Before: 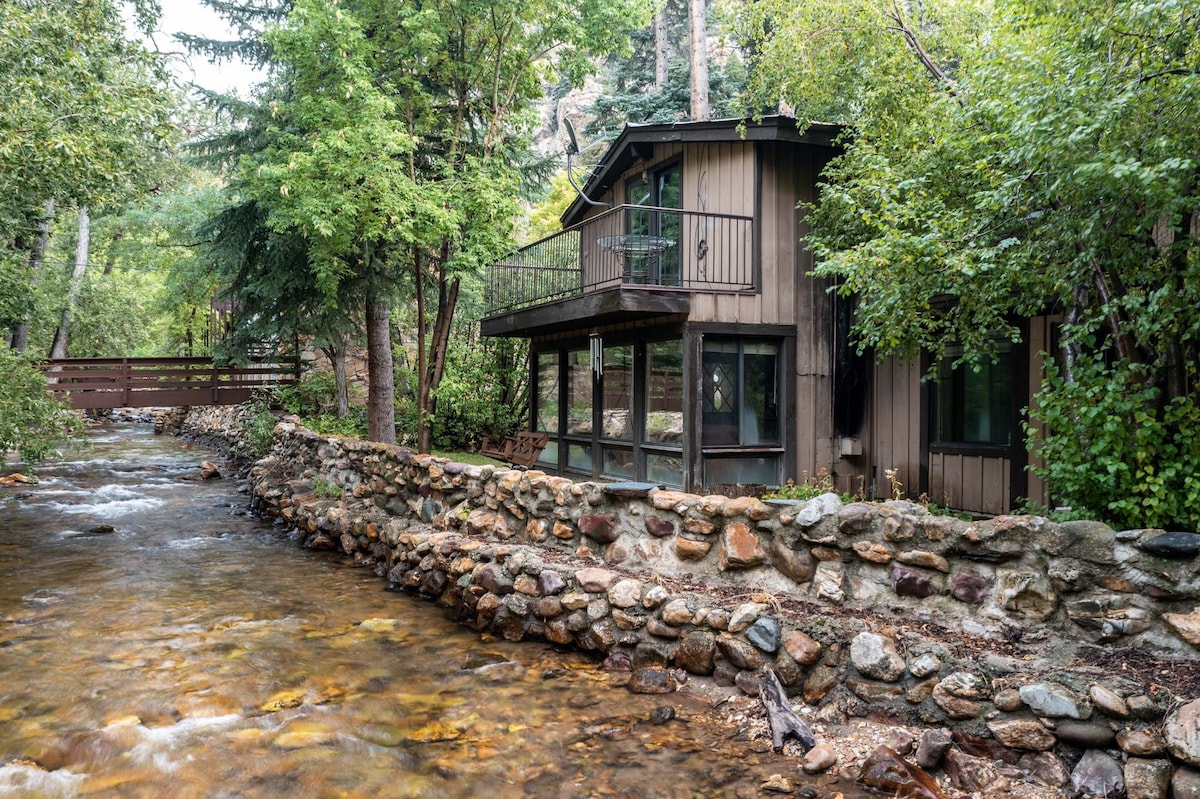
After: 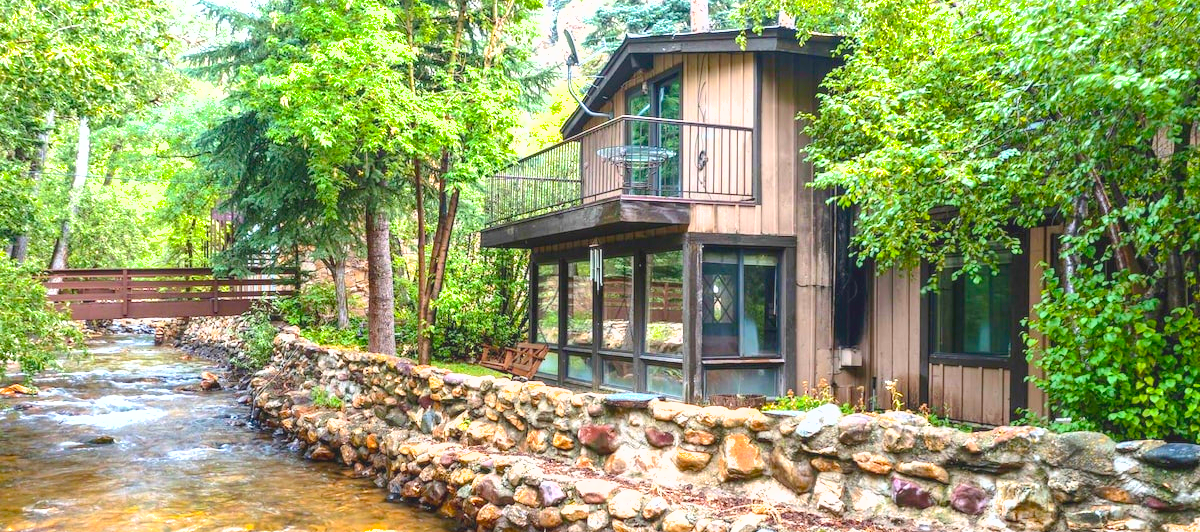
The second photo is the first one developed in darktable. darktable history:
exposure: black level correction -0.002, exposure 1.113 EV, compensate highlight preservation false
crop: top 11.144%, bottom 22.207%
contrast brightness saturation: contrast 0.197, brightness 0.156, saturation 0.223
shadows and highlights: on, module defaults
tone equalizer: on, module defaults
local contrast: detail 109%
color balance rgb: linear chroma grading › global chroma 14.563%, perceptual saturation grading › global saturation 0.453%, perceptual saturation grading › highlights -19.972%, perceptual saturation grading › shadows 19.158%, global vibrance 39.213%
